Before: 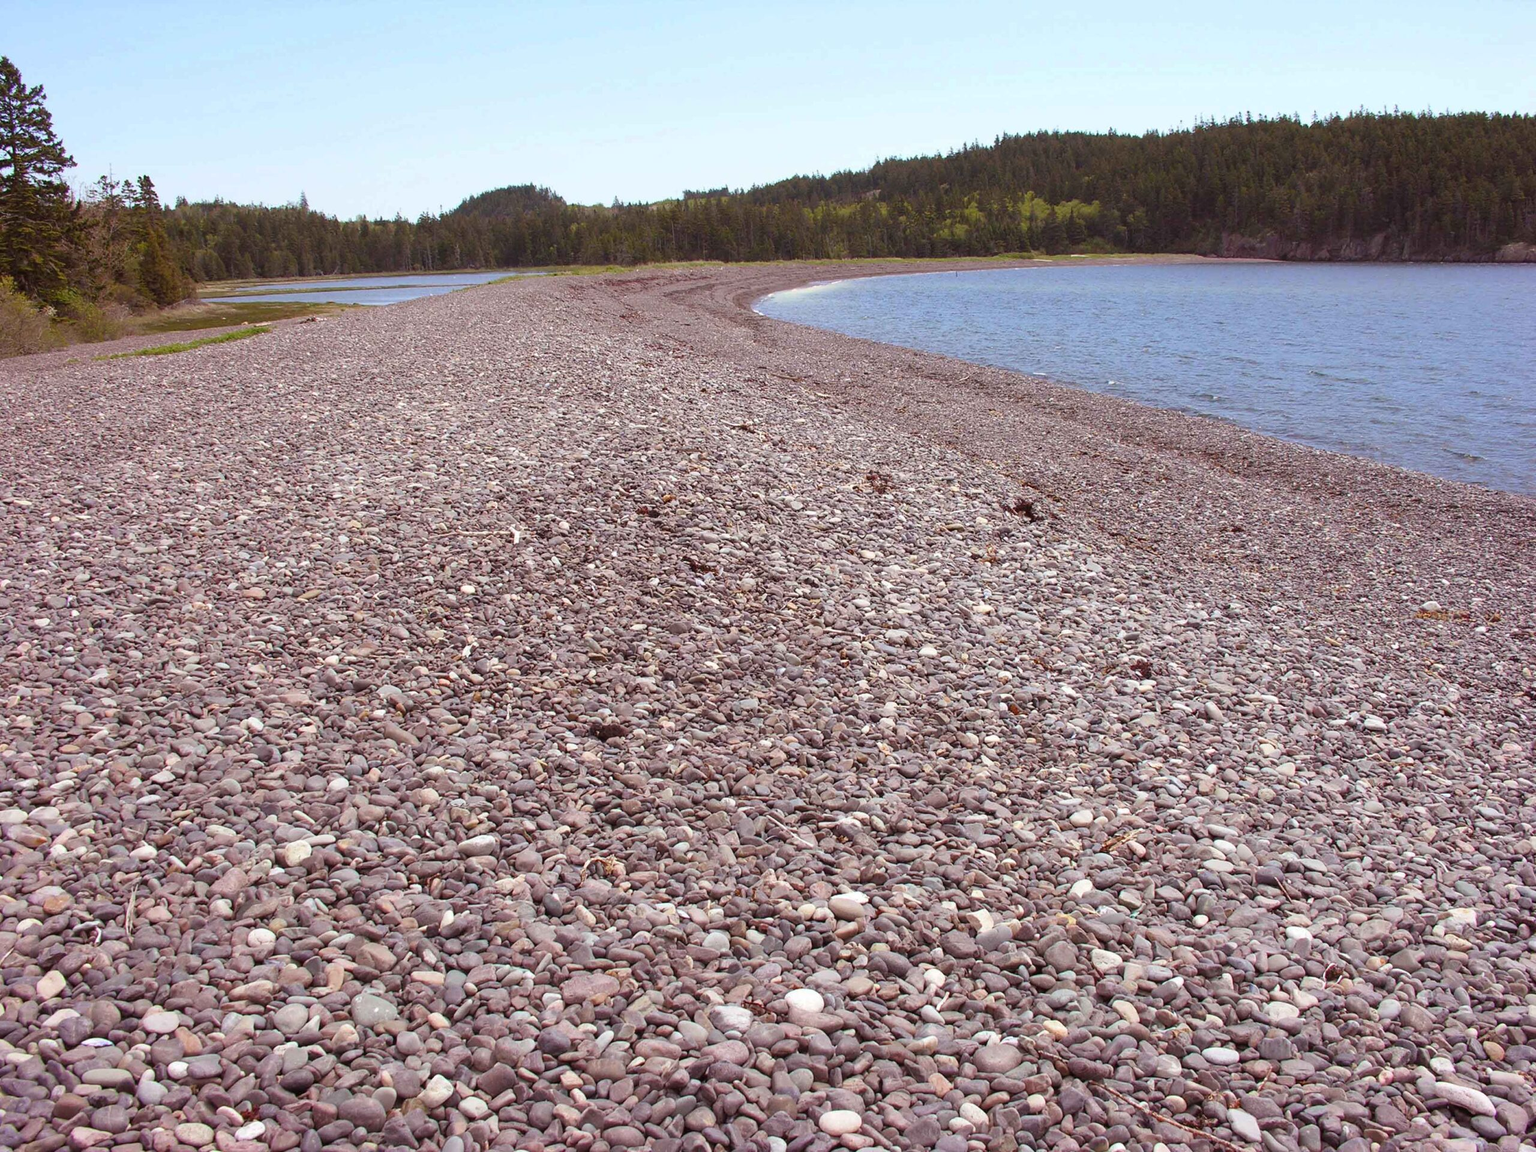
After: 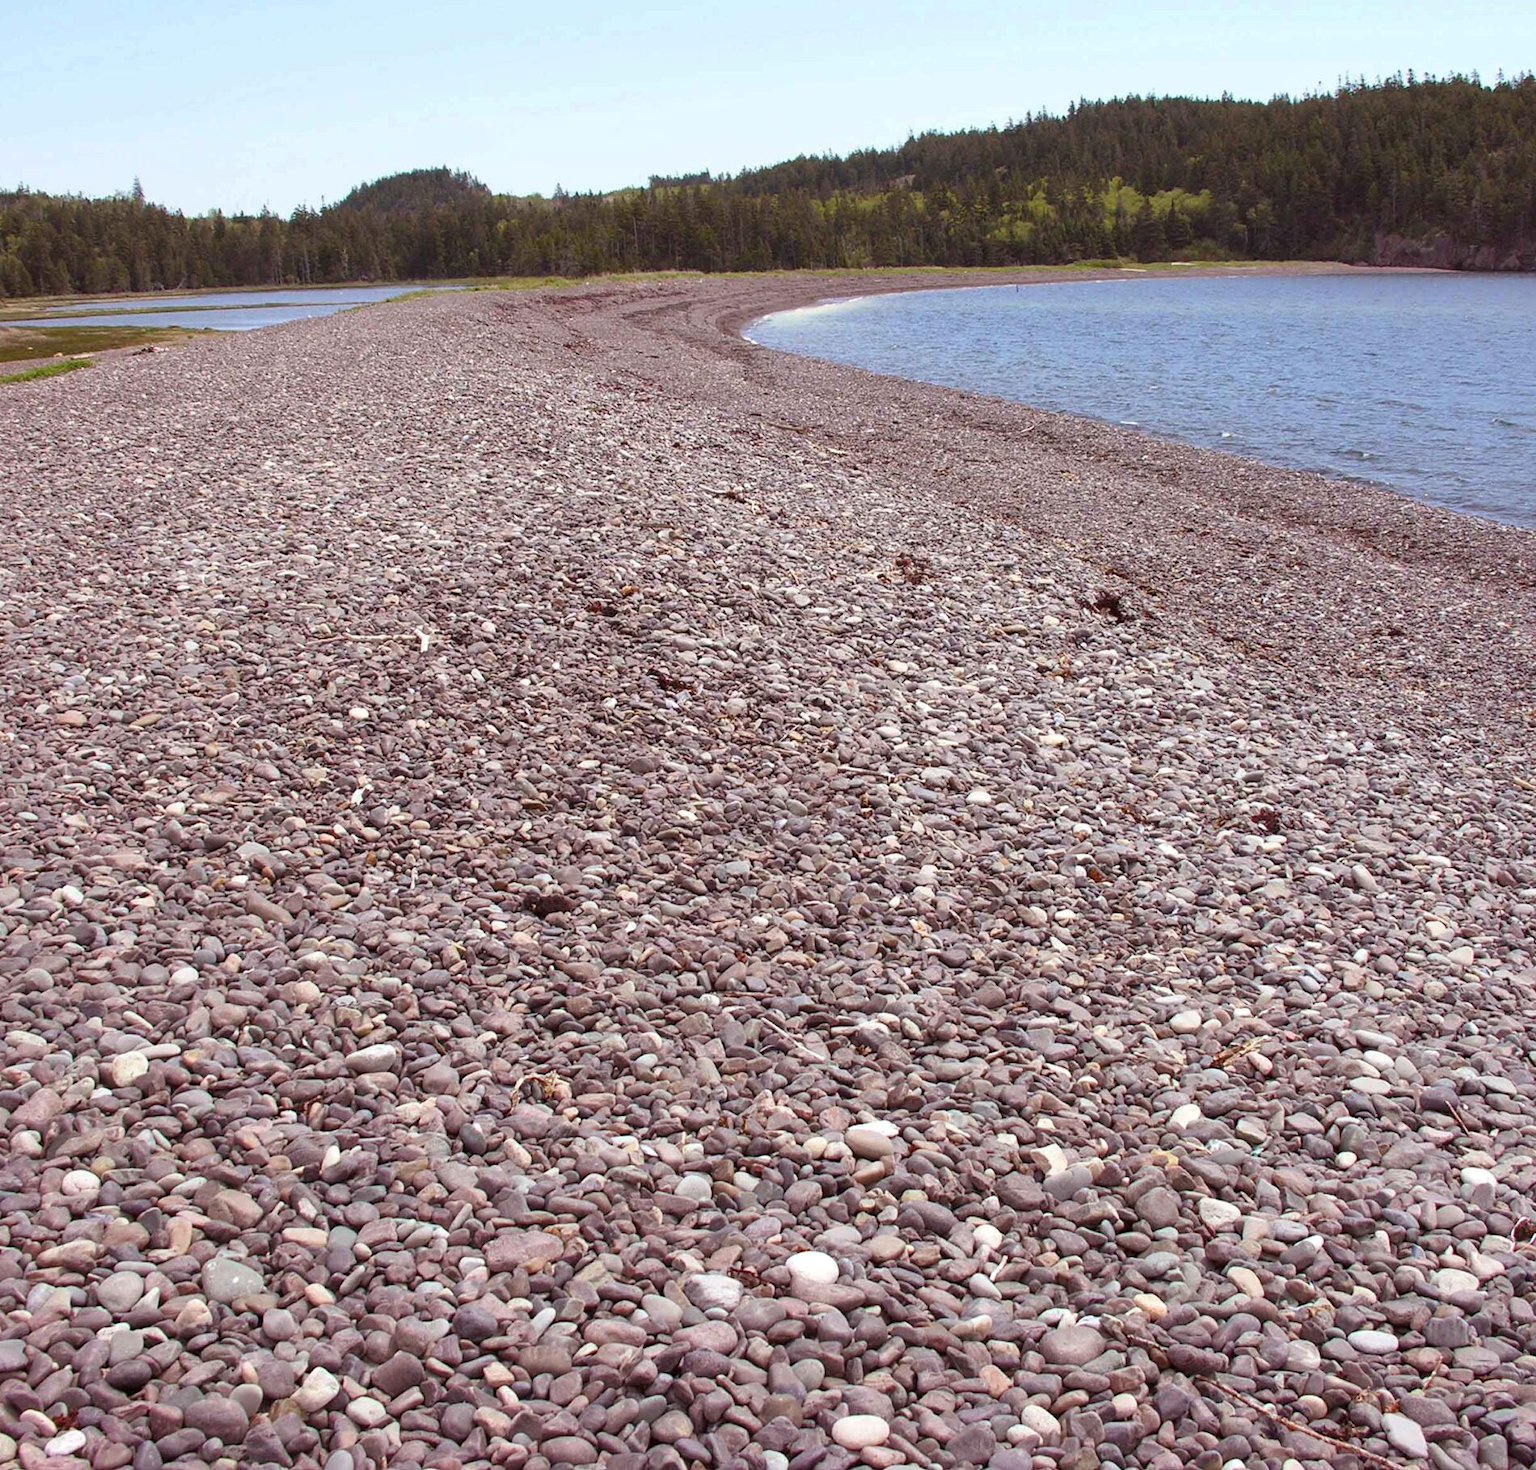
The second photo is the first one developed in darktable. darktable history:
local contrast: mode bilateral grid, contrast 20, coarseness 50, detail 120%, midtone range 0.2
crop and rotate: left 13.15%, top 5.251%, right 12.609%
